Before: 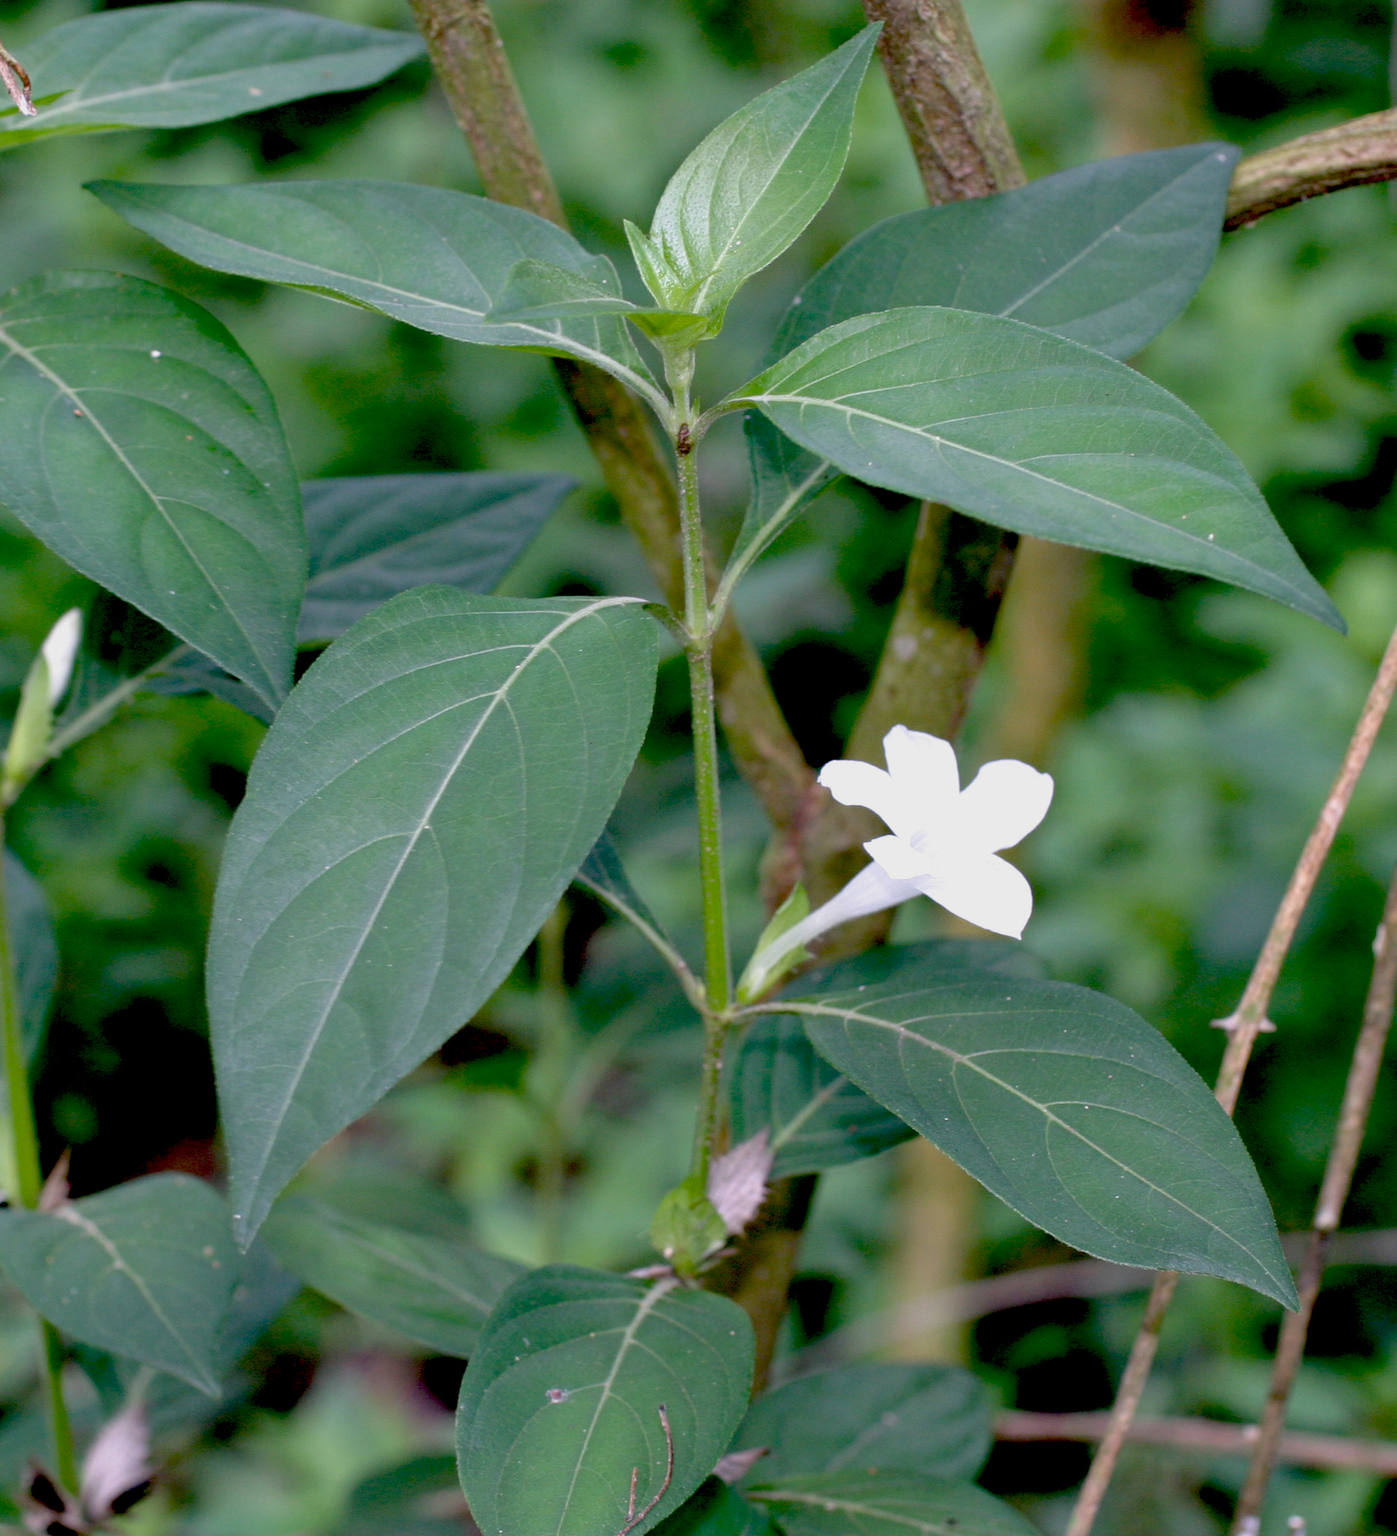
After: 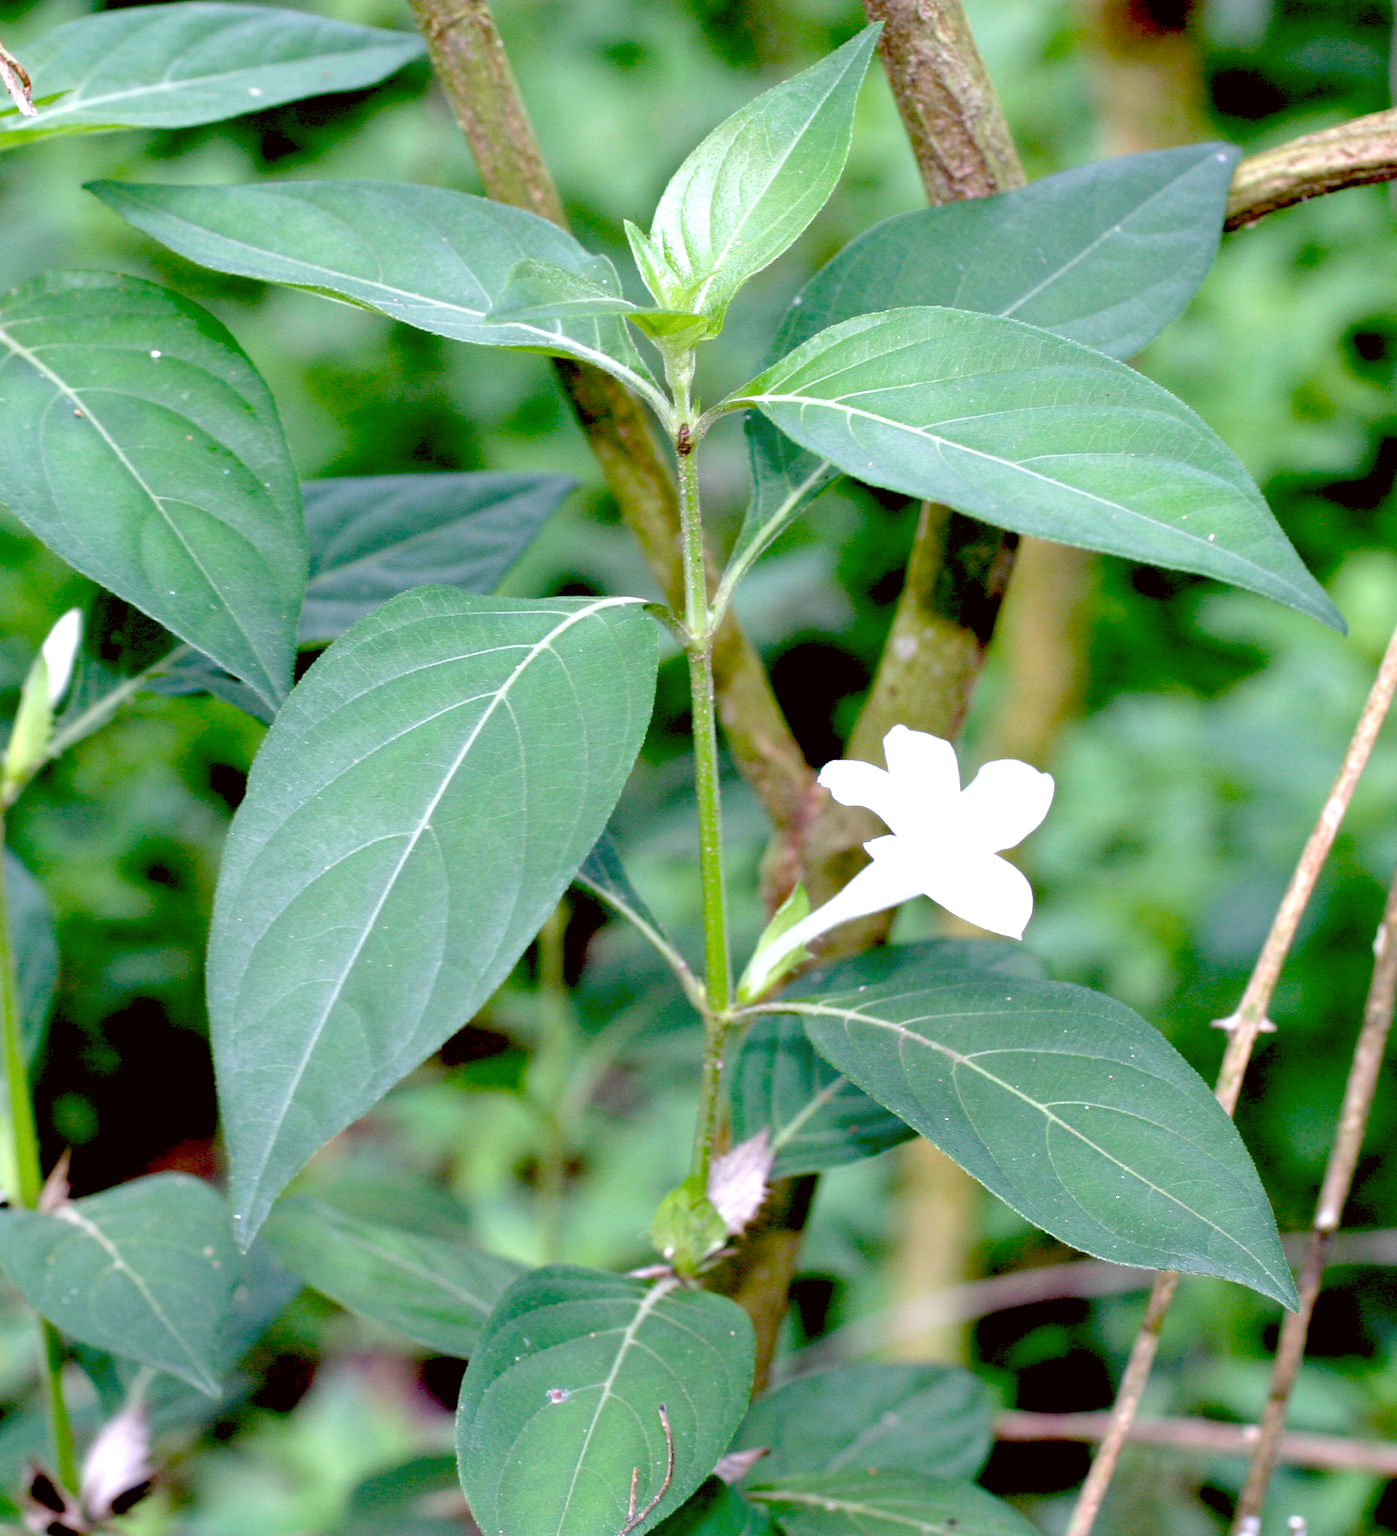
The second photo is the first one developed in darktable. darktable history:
color correction: highlights a* -2.72, highlights b* -2.08, shadows a* 2.54, shadows b* 2.96
exposure: black level correction 0, exposure 1 EV, compensate exposure bias true, compensate highlight preservation false
